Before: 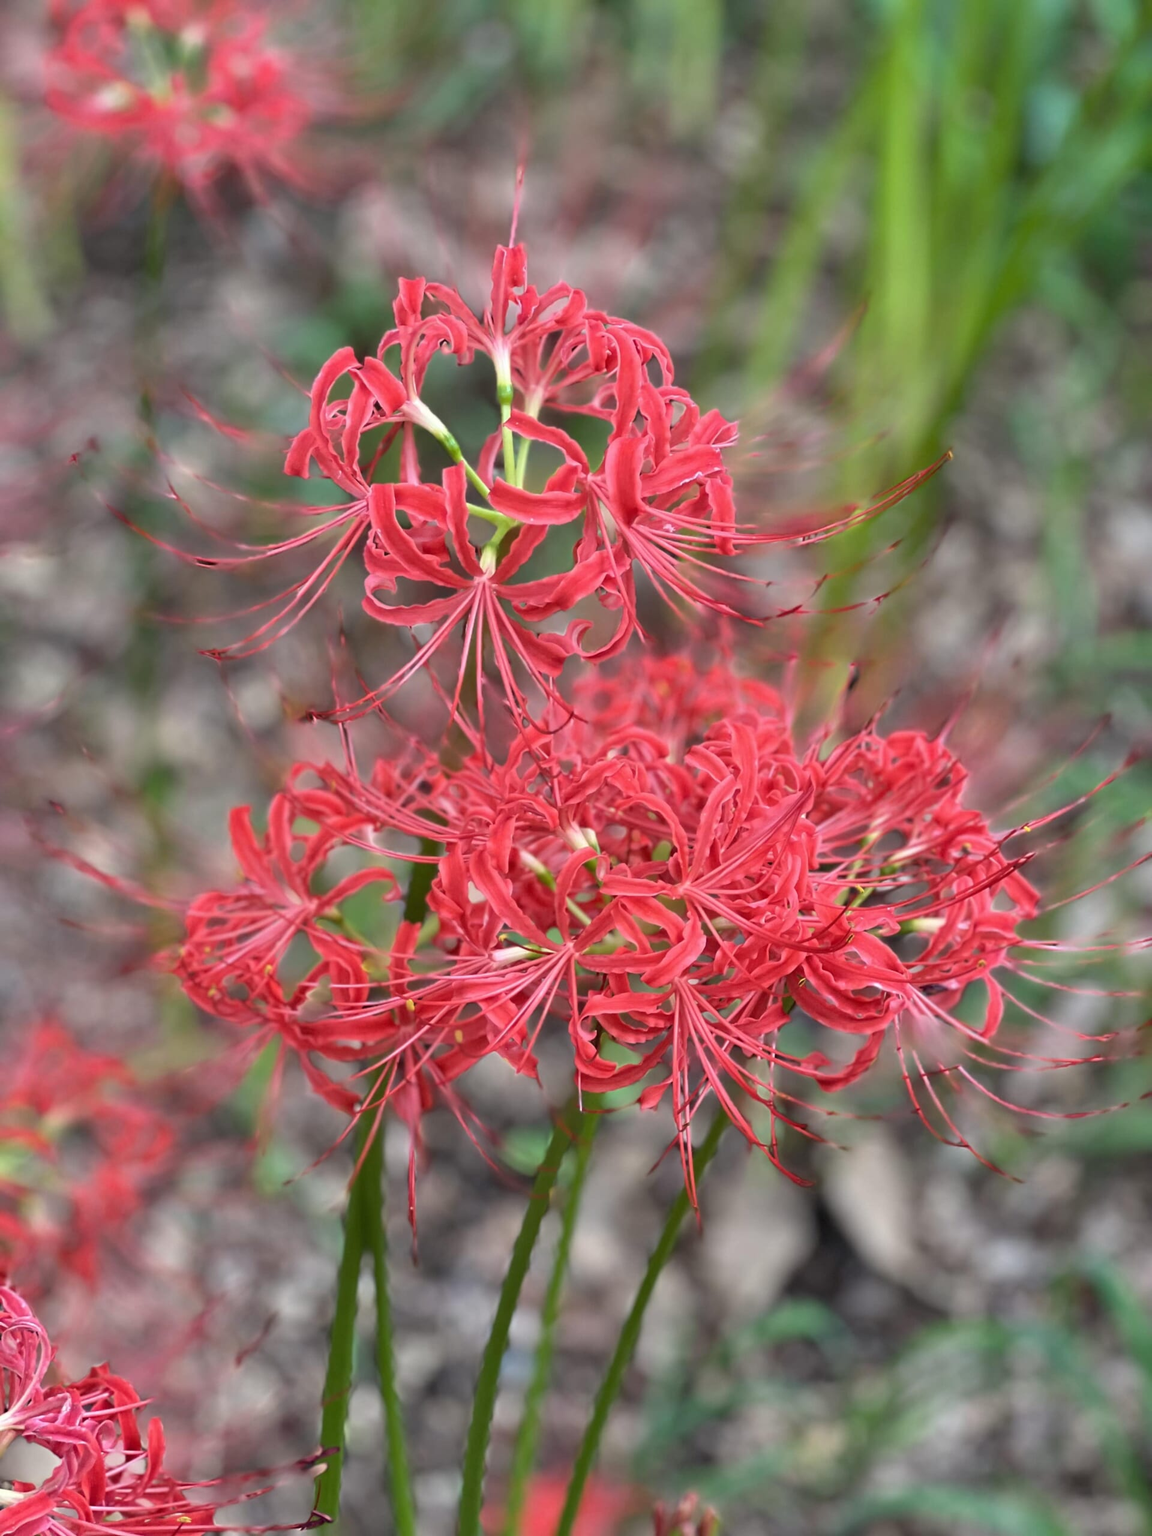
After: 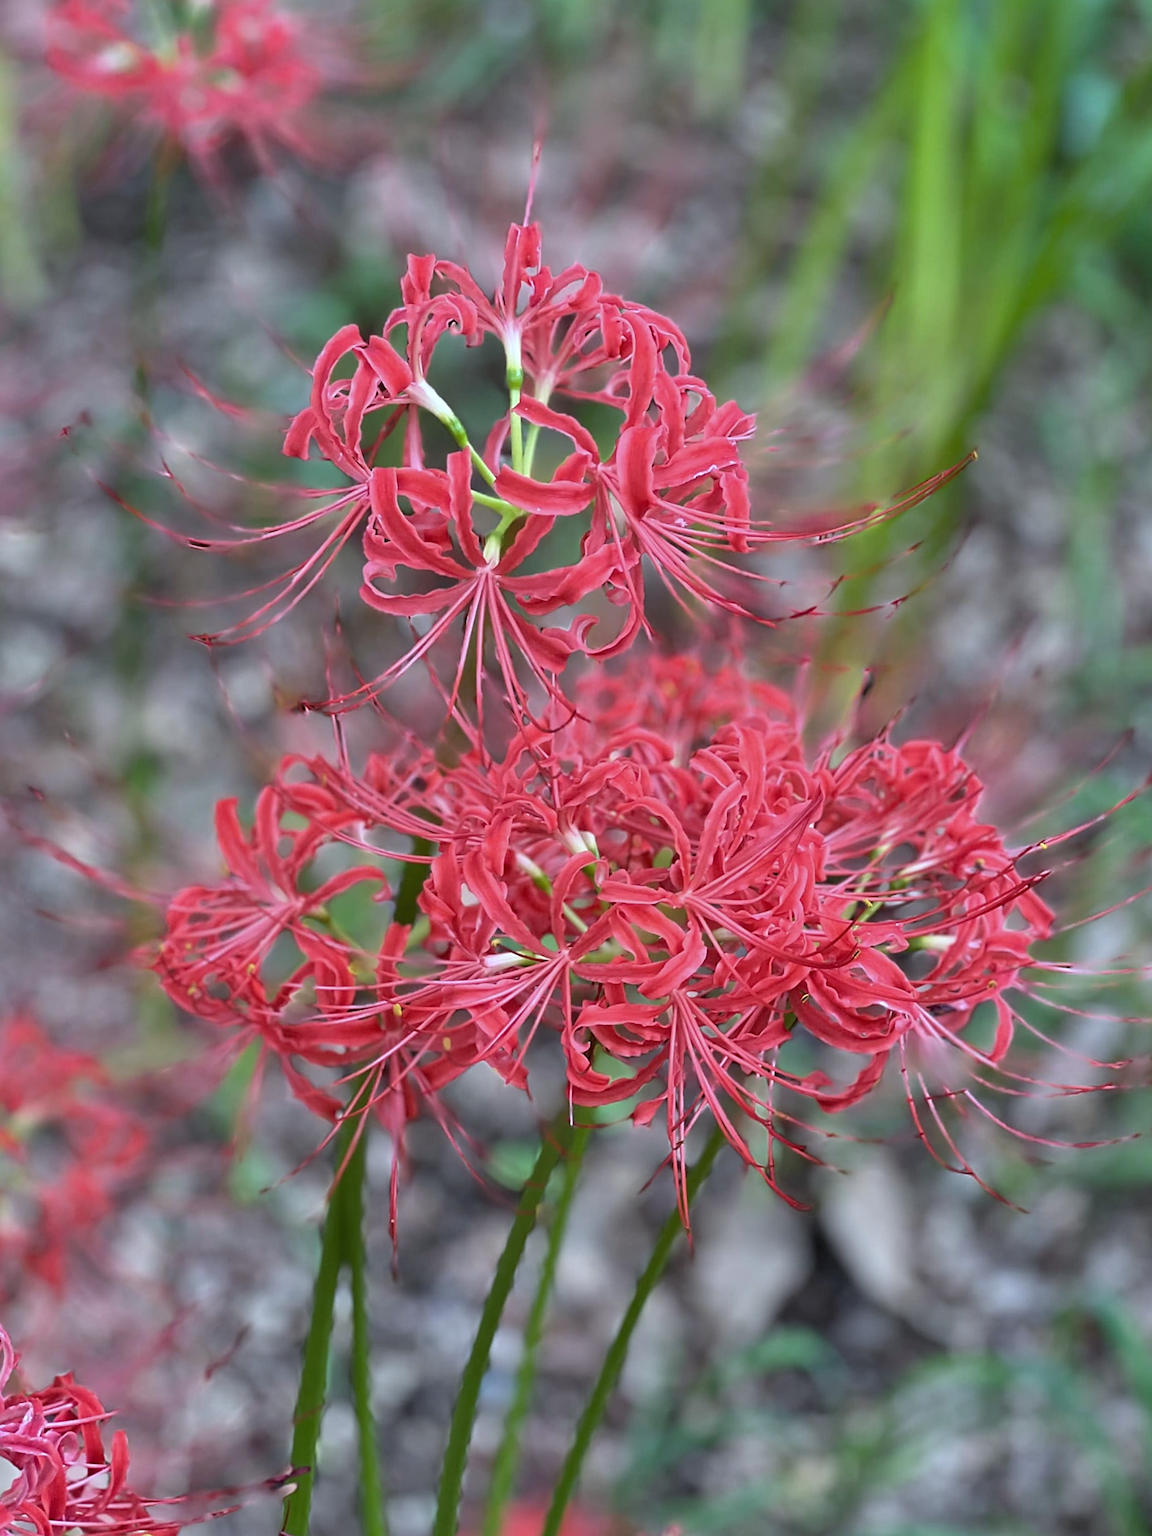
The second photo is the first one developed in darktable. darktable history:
white balance: red 0.924, blue 1.095
crop and rotate: angle -1.69°
sharpen: on, module defaults
